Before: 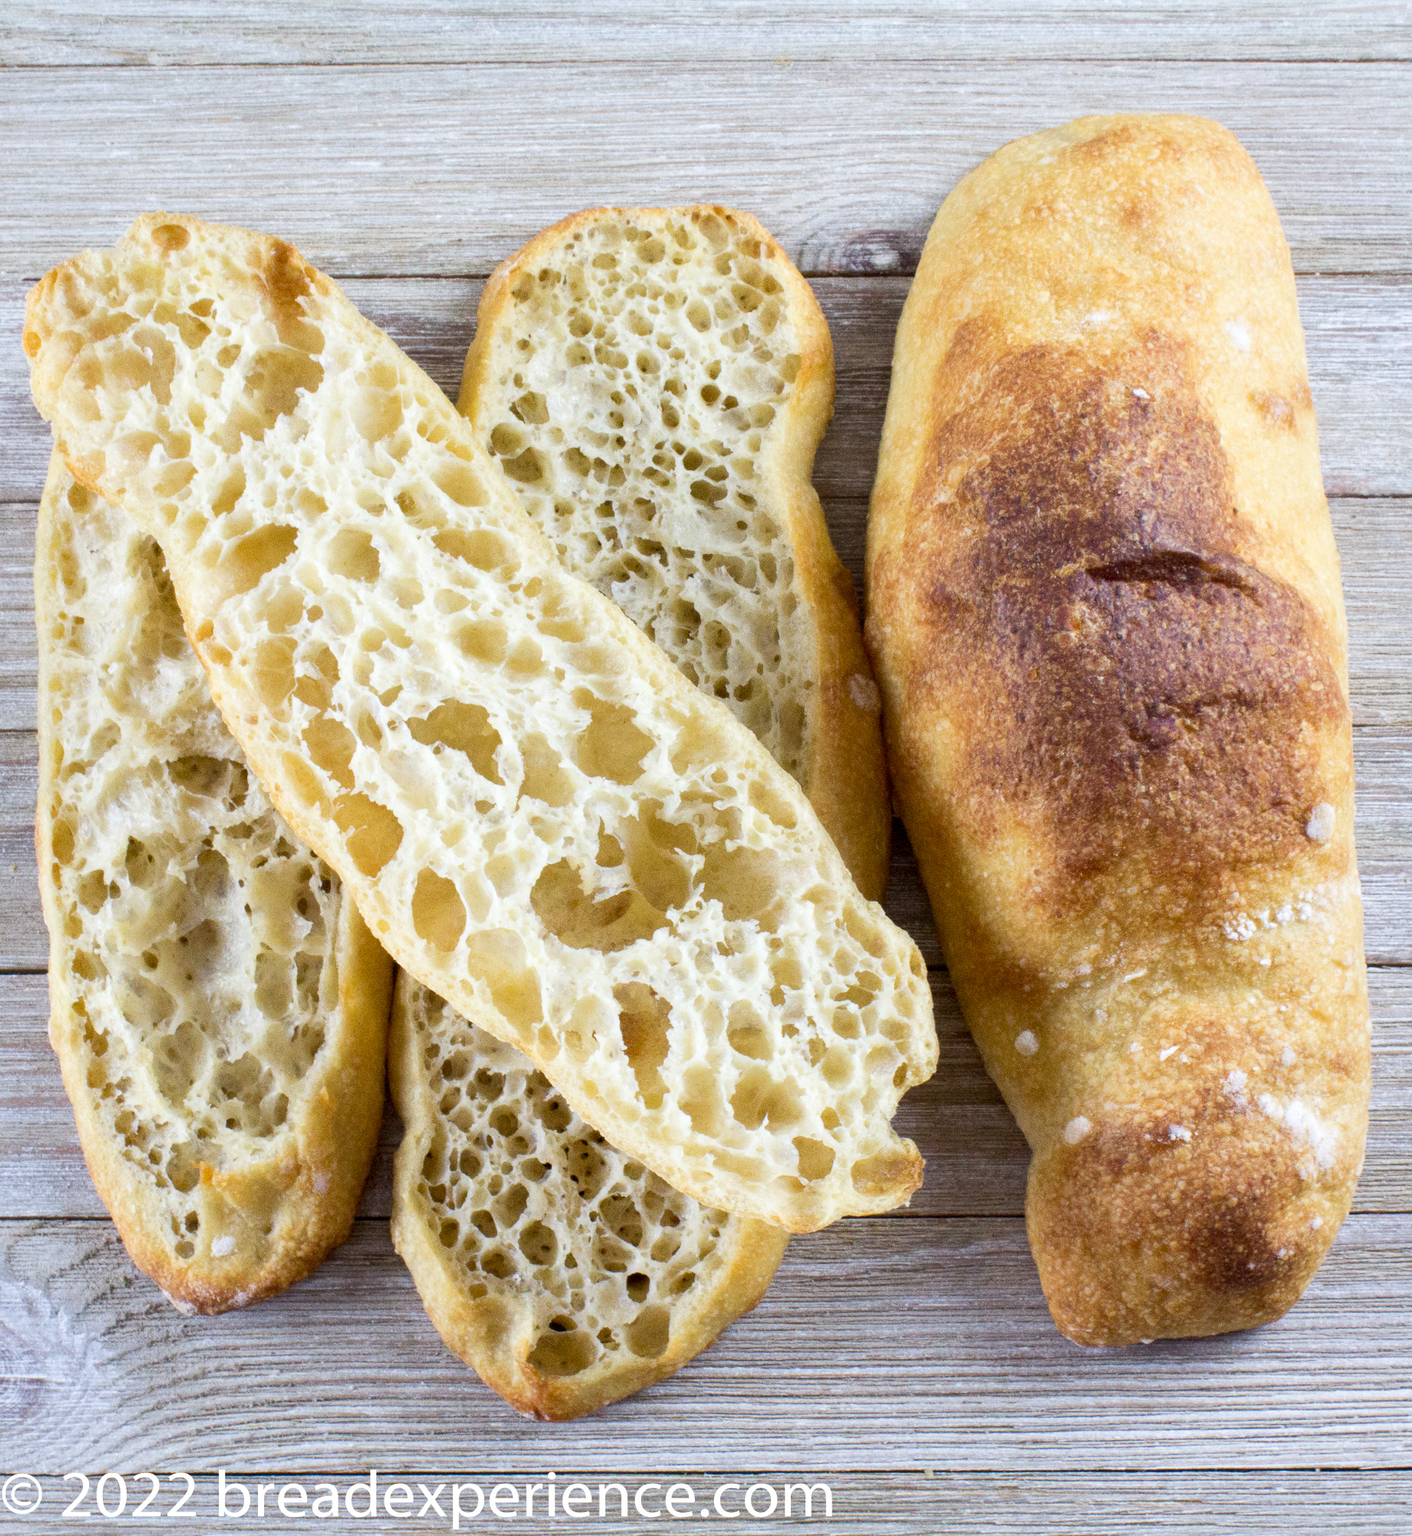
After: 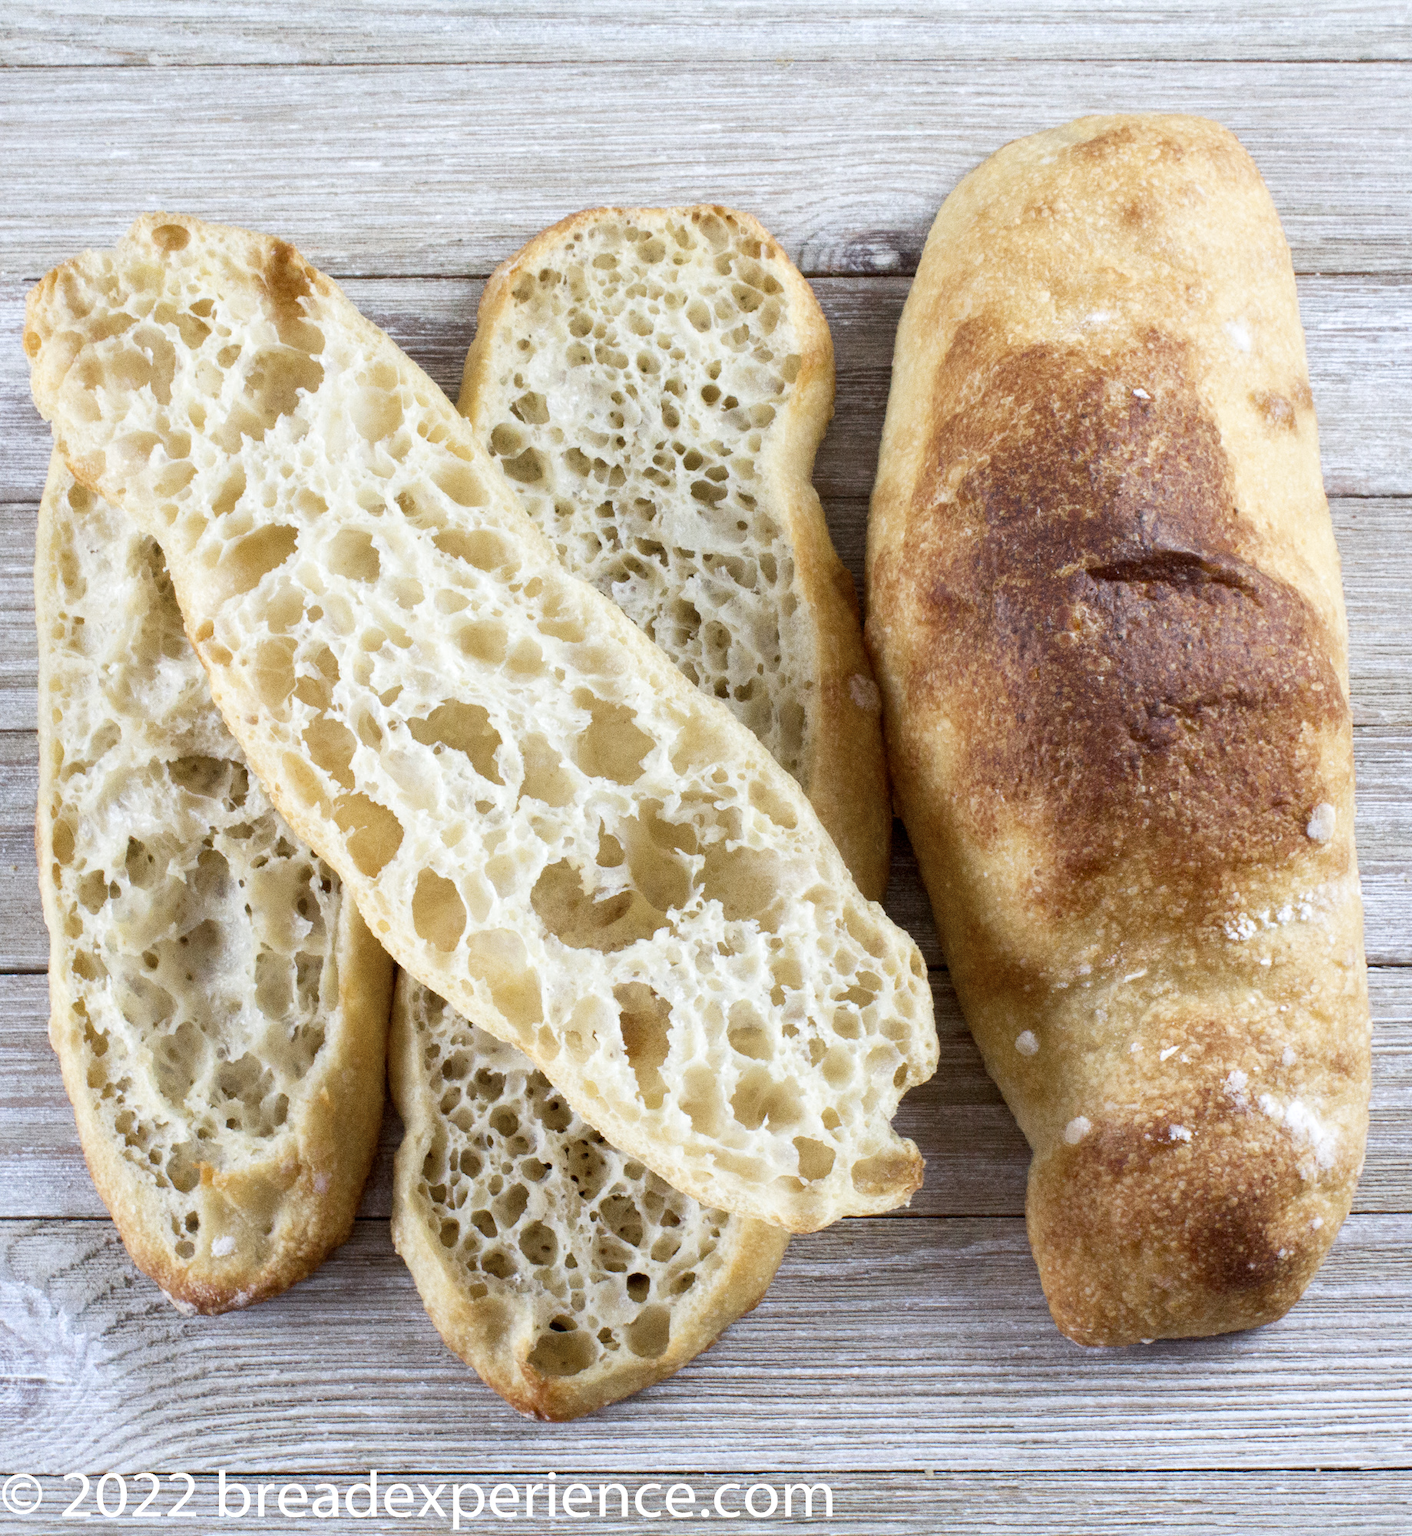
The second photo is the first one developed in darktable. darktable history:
tone equalizer: mask exposure compensation -0.486 EV
color zones: curves: ch0 [(0, 0.5) (0.125, 0.4) (0.25, 0.5) (0.375, 0.4) (0.5, 0.4) (0.625, 0.6) (0.75, 0.6) (0.875, 0.5)]; ch1 [(0, 0.35) (0.125, 0.45) (0.25, 0.35) (0.375, 0.35) (0.5, 0.35) (0.625, 0.35) (0.75, 0.45) (0.875, 0.35)]; ch2 [(0, 0.6) (0.125, 0.5) (0.25, 0.5) (0.375, 0.6) (0.5, 0.6) (0.625, 0.5) (0.75, 0.5) (0.875, 0.5)]
